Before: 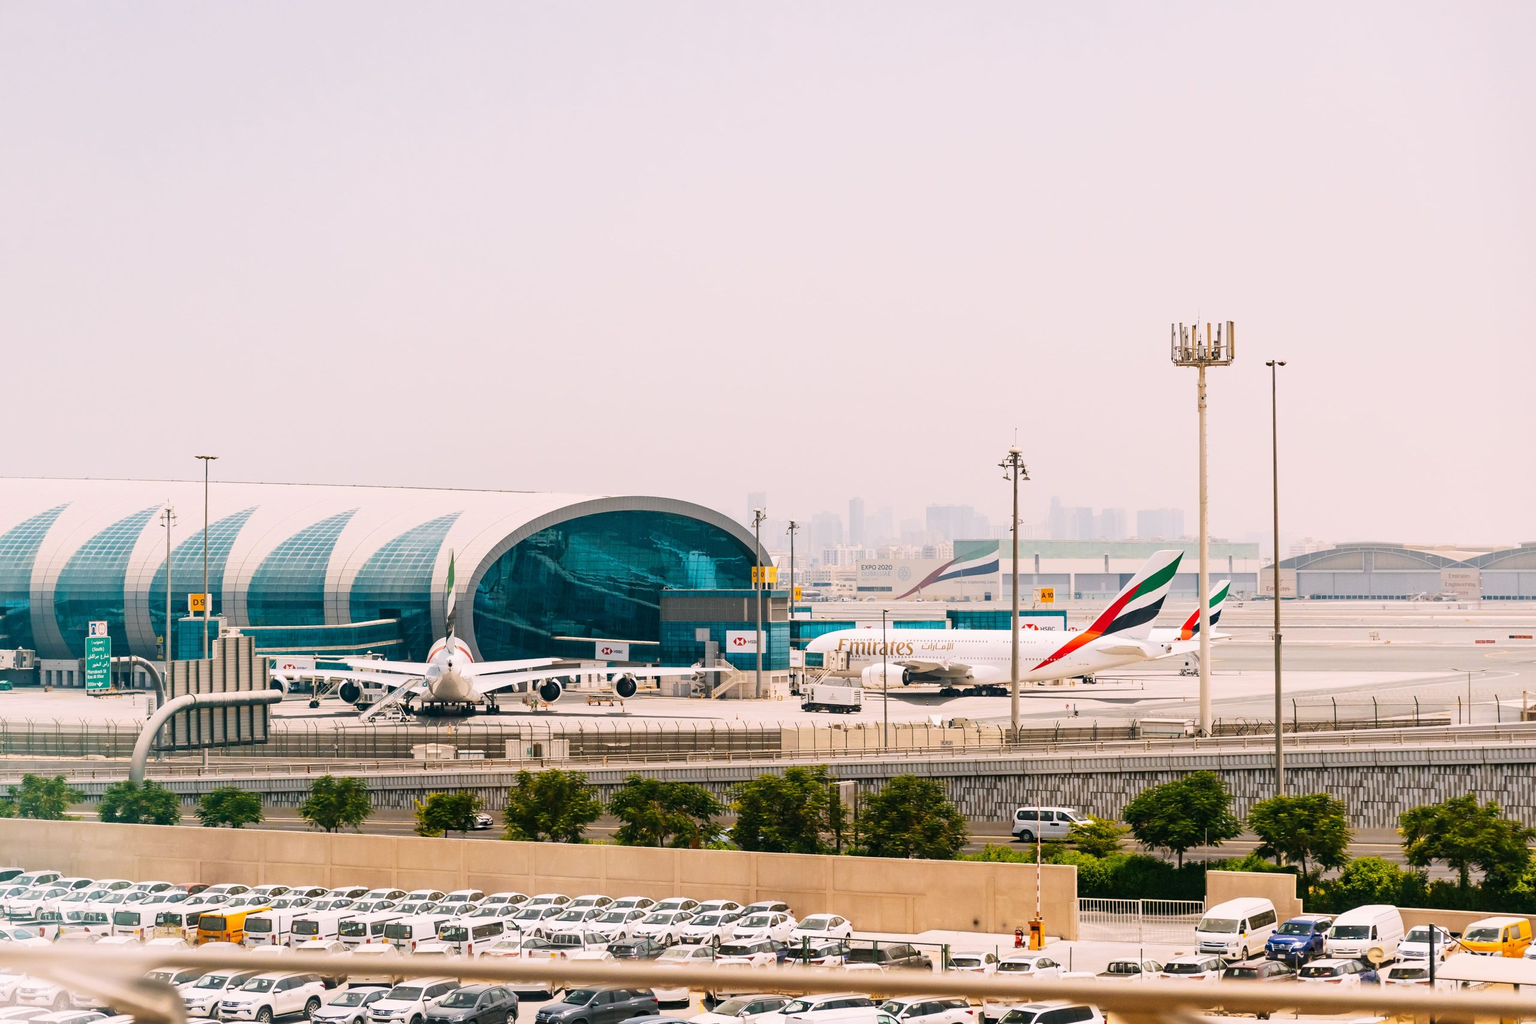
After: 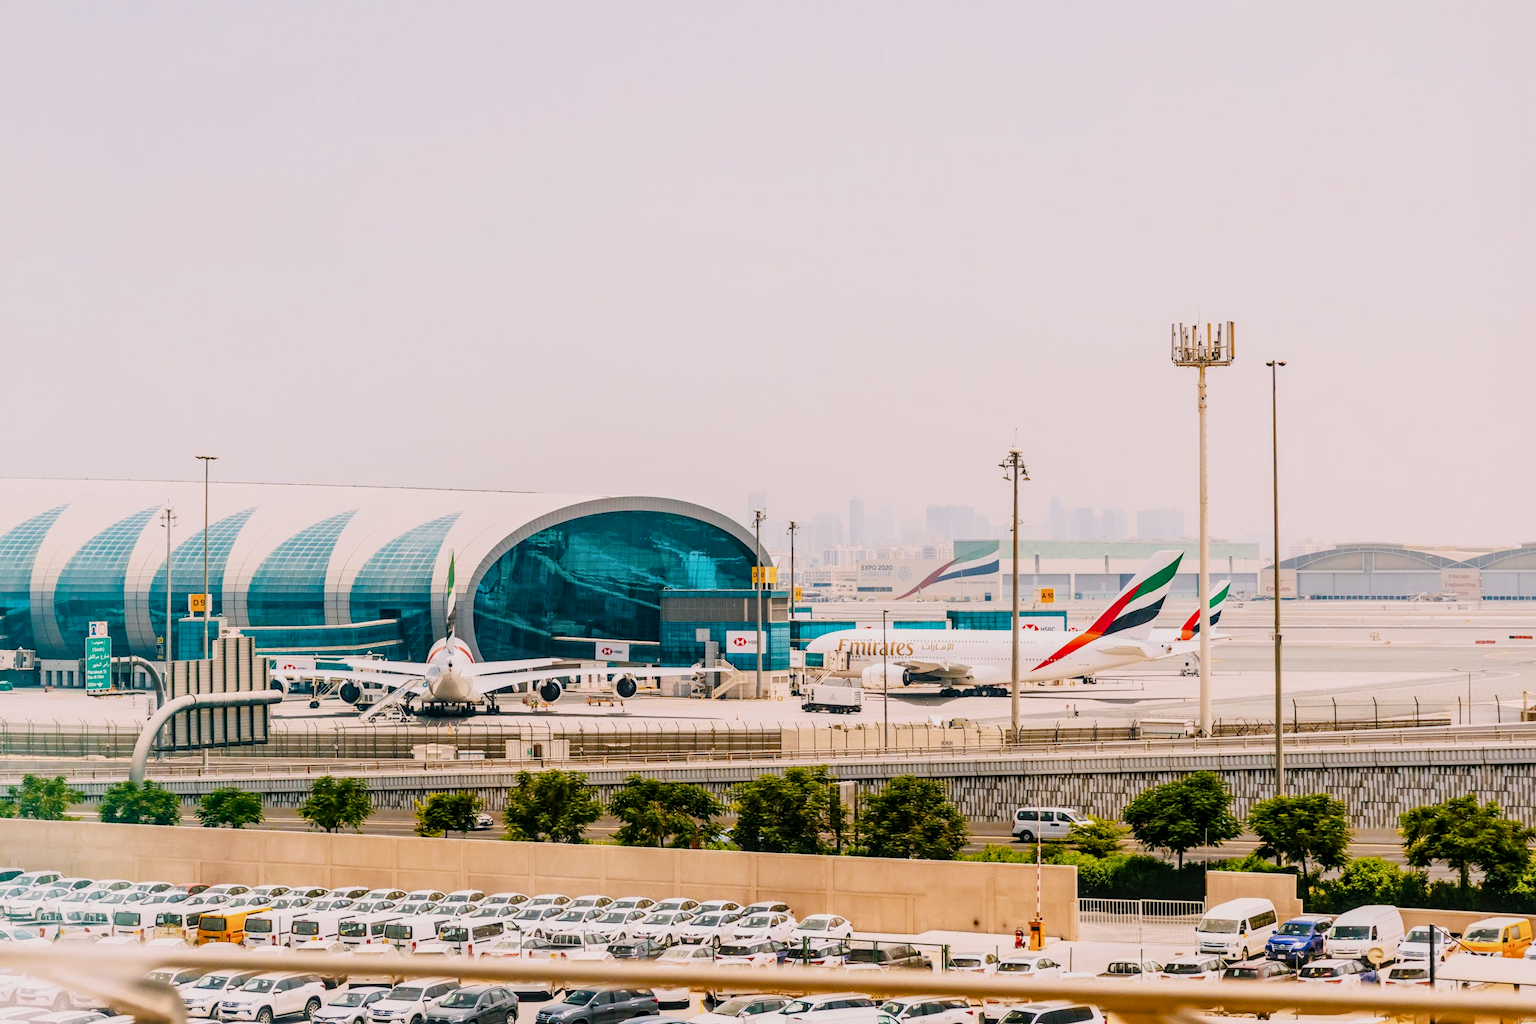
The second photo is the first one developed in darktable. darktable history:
filmic rgb: black relative exposure -7.65 EV, white relative exposure 4.56 EV, hardness 3.61, color science v6 (2022)
local contrast: on, module defaults
tone equalizer: on, module defaults
color balance rgb: perceptual saturation grading › global saturation 25%, perceptual saturation grading › highlights -50%, perceptual saturation grading › shadows 30%, perceptual brilliance grading › global brilliance 12%, global vibrance 20%
